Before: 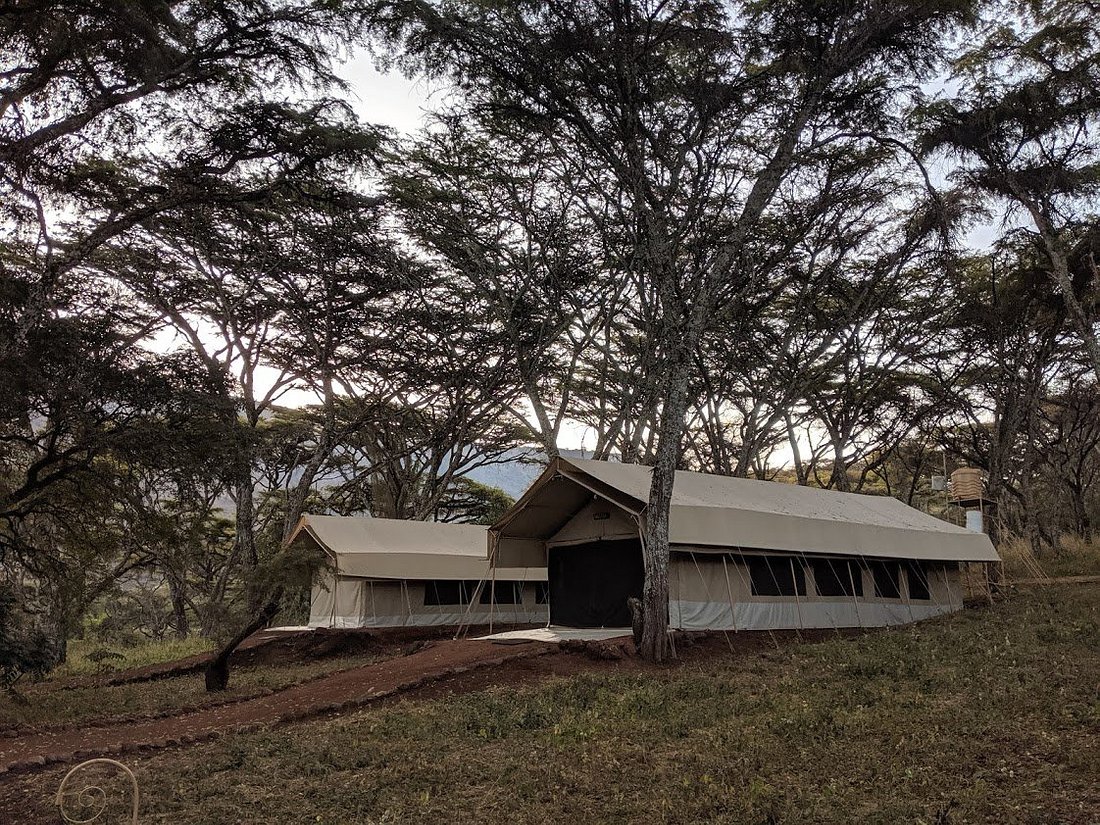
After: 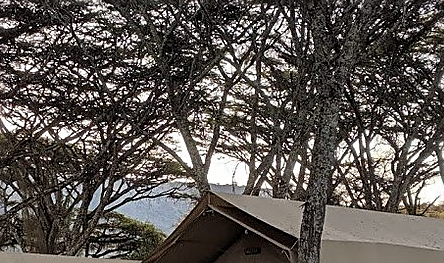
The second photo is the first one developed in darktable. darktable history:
sharpen: on, module defaults
crop: left 31.751%, top 32.172%, right 27.8%, bottom 35.83%
